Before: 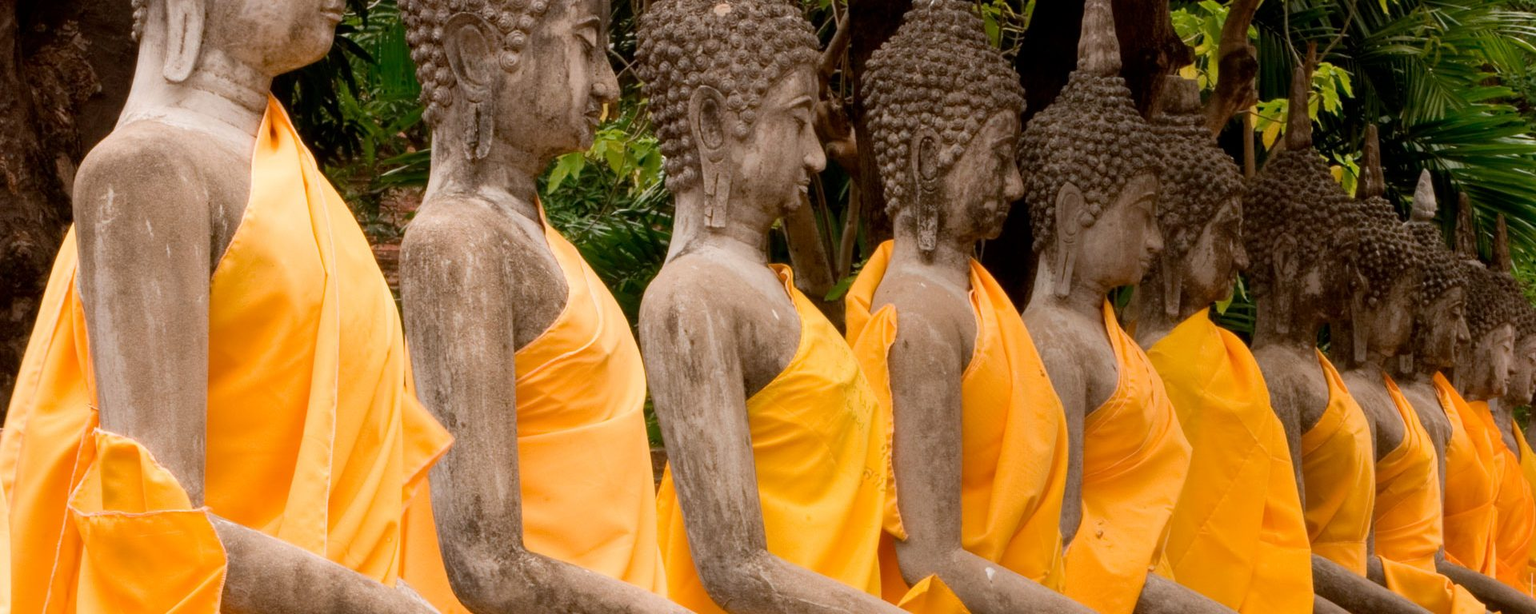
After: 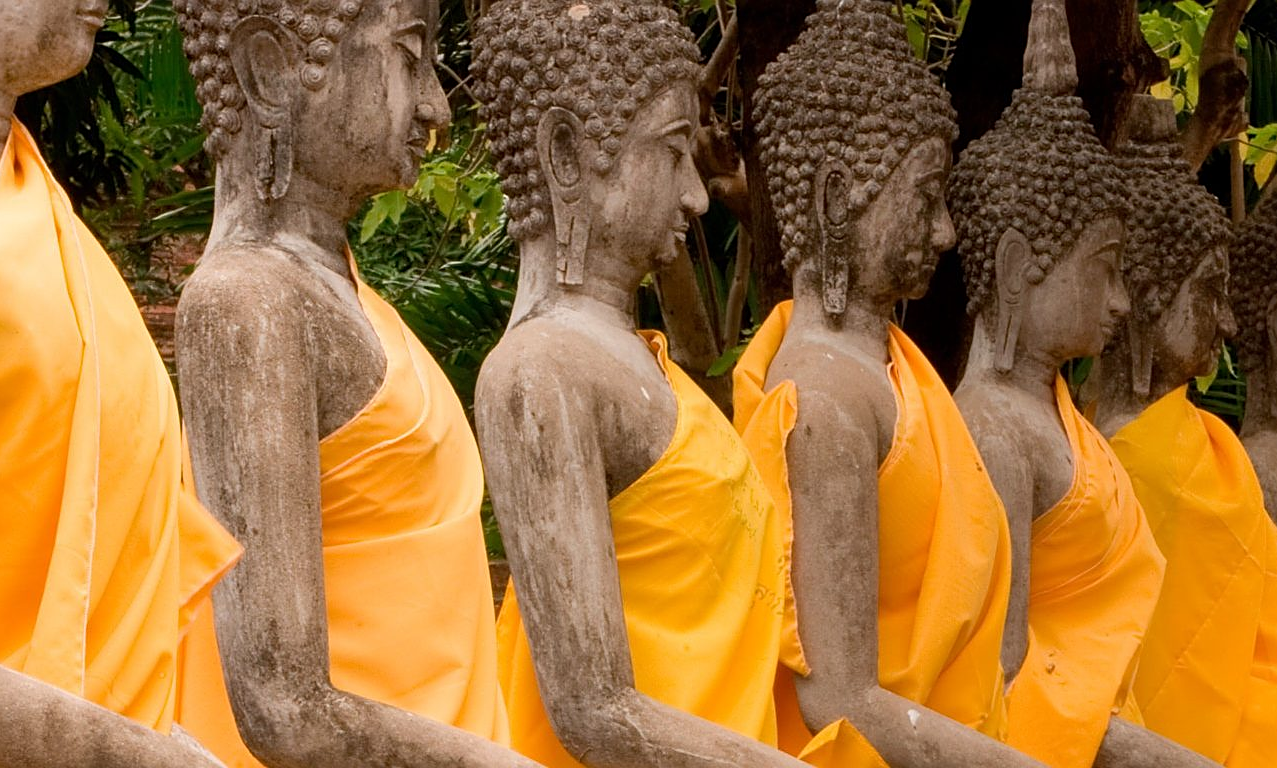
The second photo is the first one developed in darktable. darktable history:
crop: left 16.899%, right 16.556%
sharpen: on, module defaults
